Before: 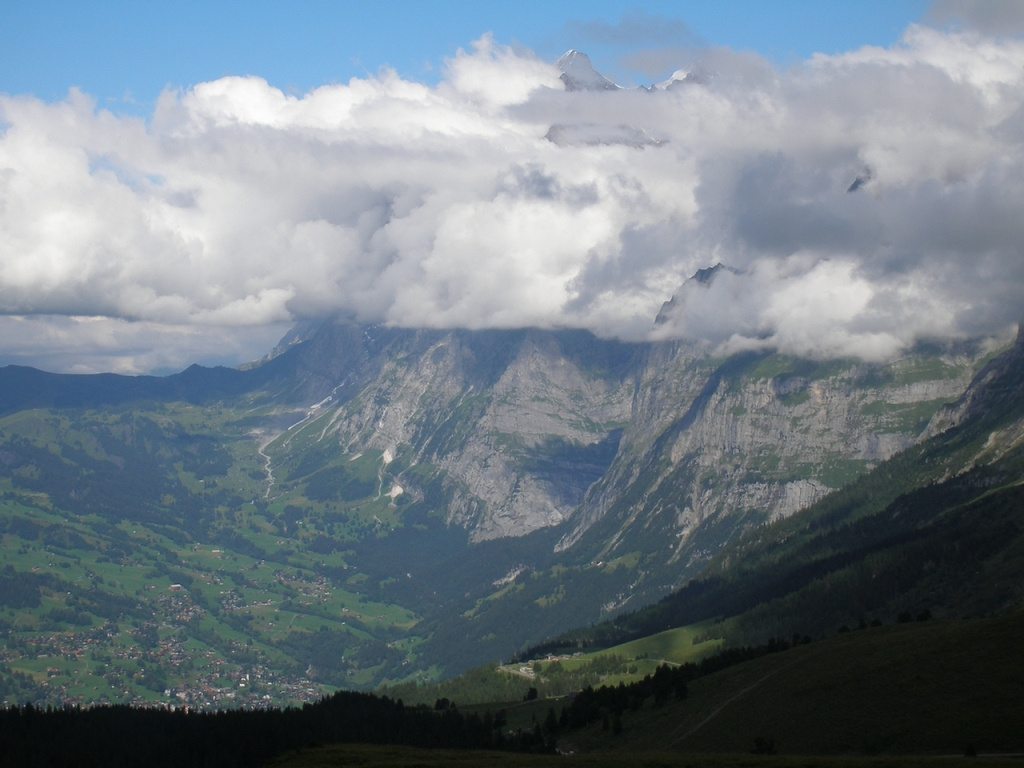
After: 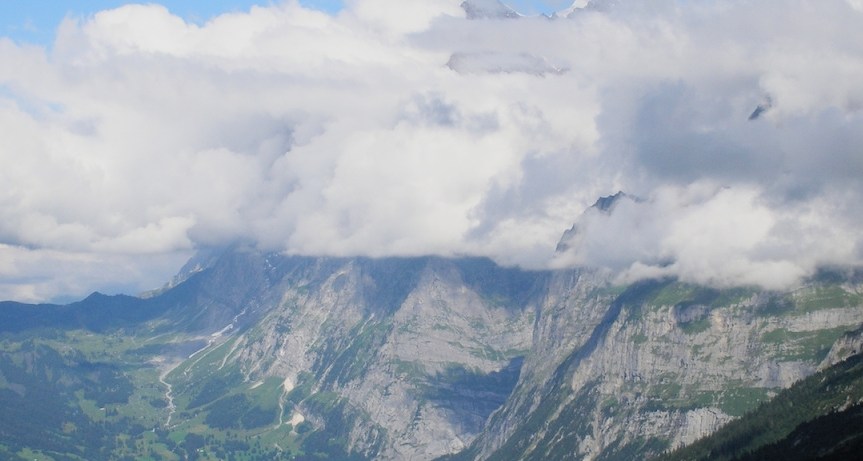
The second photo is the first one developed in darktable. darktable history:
contrast brightness saturation: contrast 0.2, brightness 0.155, saturation 0.226
filmic rgb: black relative exposure -6.68 EV, white relative exposure 4.56 EV, hardness 3.25
crop and rotate: left 9.672%, top 9.434%, right 6.05%, bottom 30.455%
